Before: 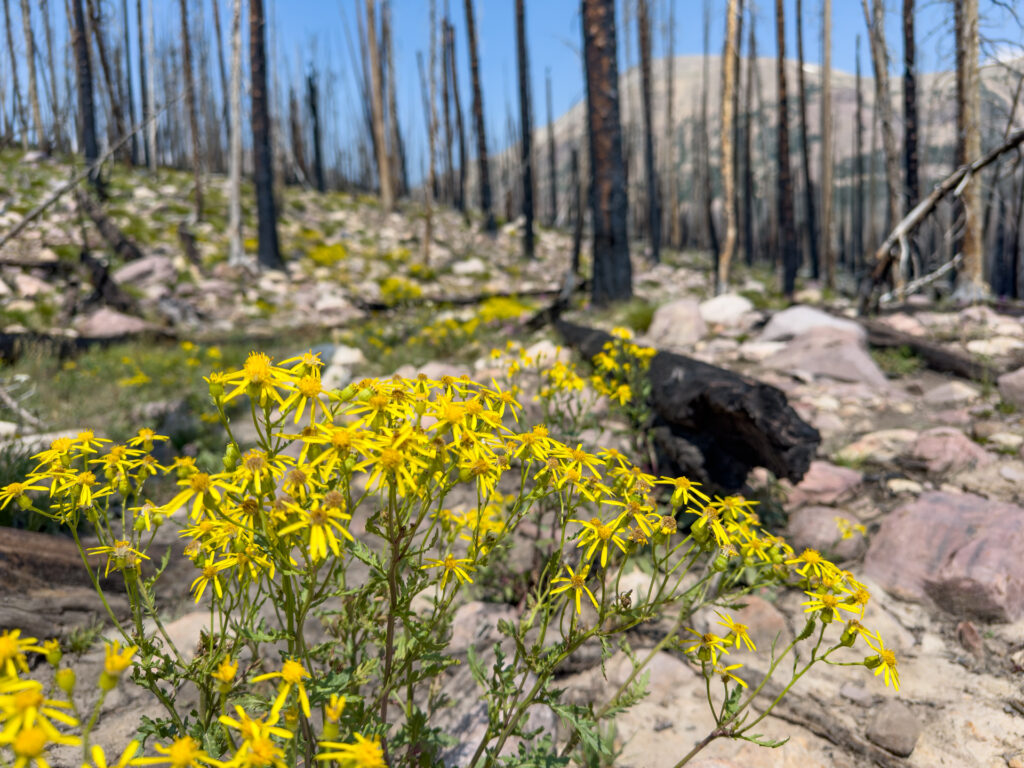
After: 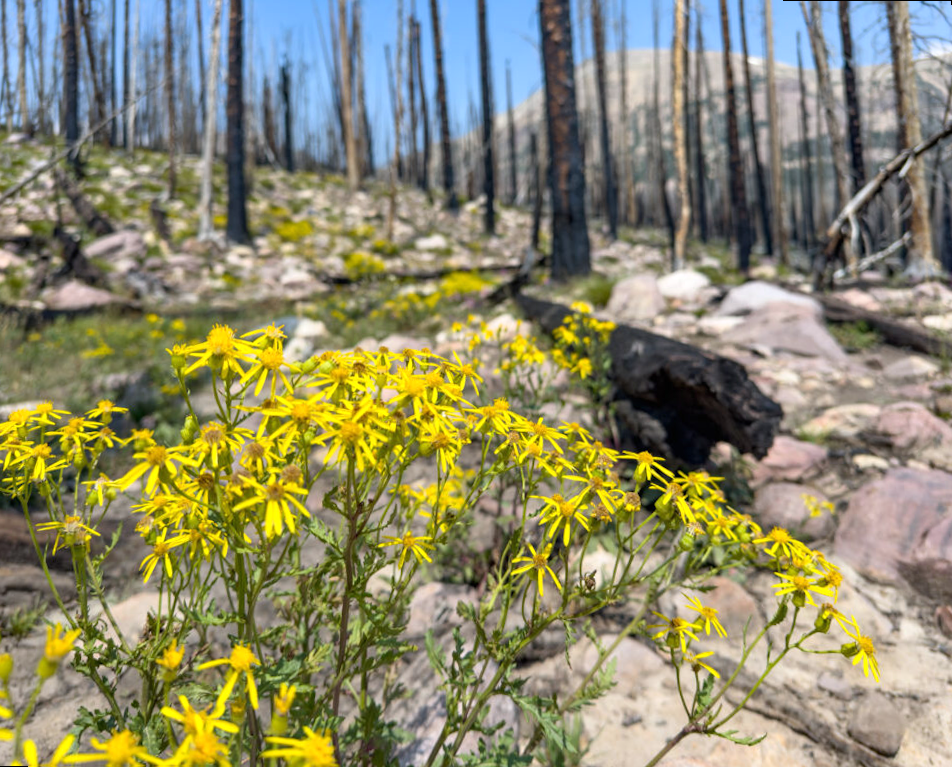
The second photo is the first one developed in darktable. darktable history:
exposure: black level correction 0, exposure 0.2 EV, compensate exposure bias true, compensate highlight preservation false
white balance: red 0.986, blue 1.01
rotate and perspective: rotation 0.215°, lens shift (vertical) -0.139, crop left 0.069, crop right 0.939, crop top 0.002, crop bottom 0.996
